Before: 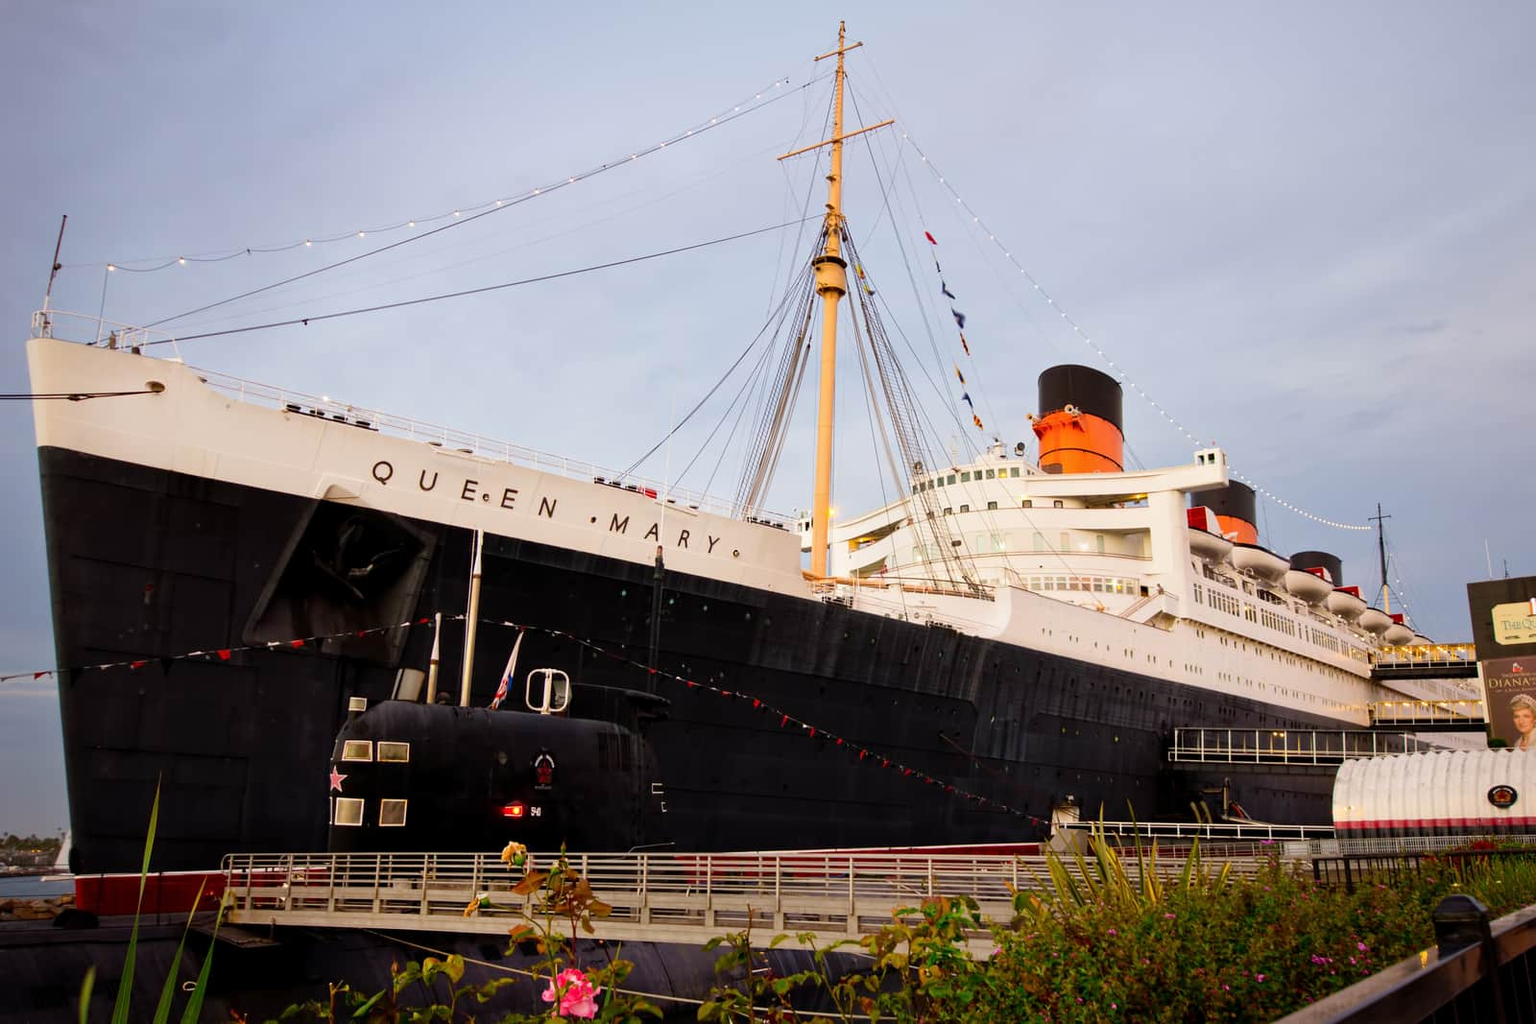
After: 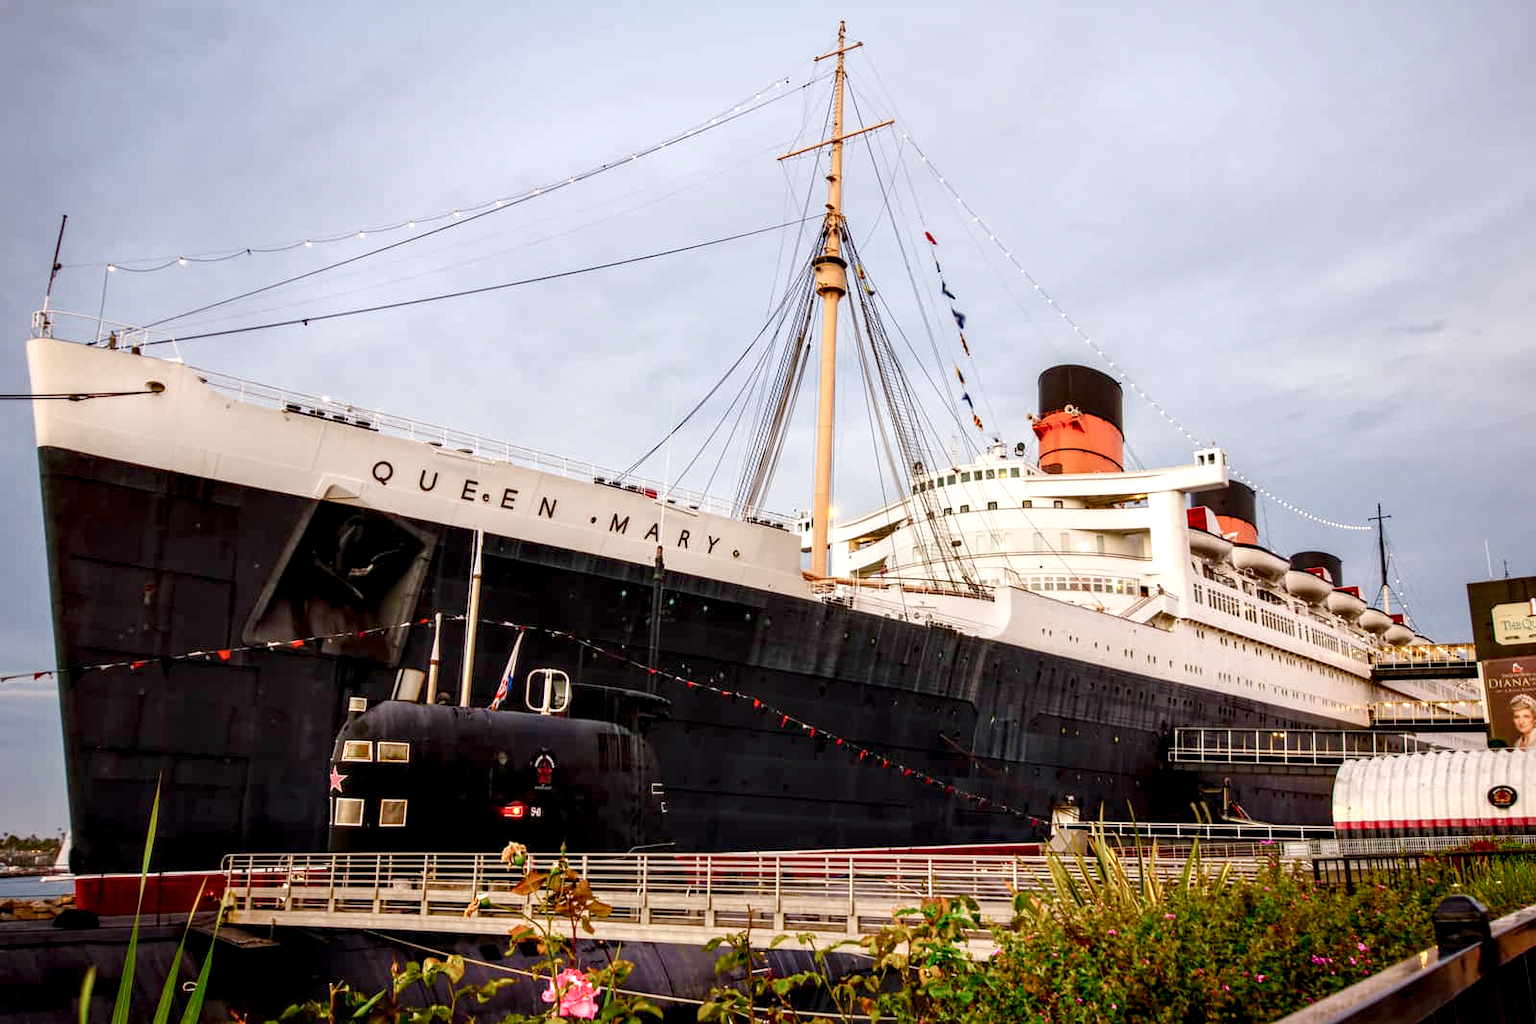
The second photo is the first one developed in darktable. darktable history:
local contrast: highlights 20%, shadows 70%, detail 170%
exposure: exposure 0.566 EV, compensate highlight preservation false
color balance rgb: shadows lift › chroma 1%, shadows lift › hue 113°, highlights gain › chroma 0.2%, highlights gain › hue 333°, perceptual saturation grading › global saturation 20%, perceptual saturation grading › highlights -50%, perceptual saturation grading › shadows 25%, contrast -10%
